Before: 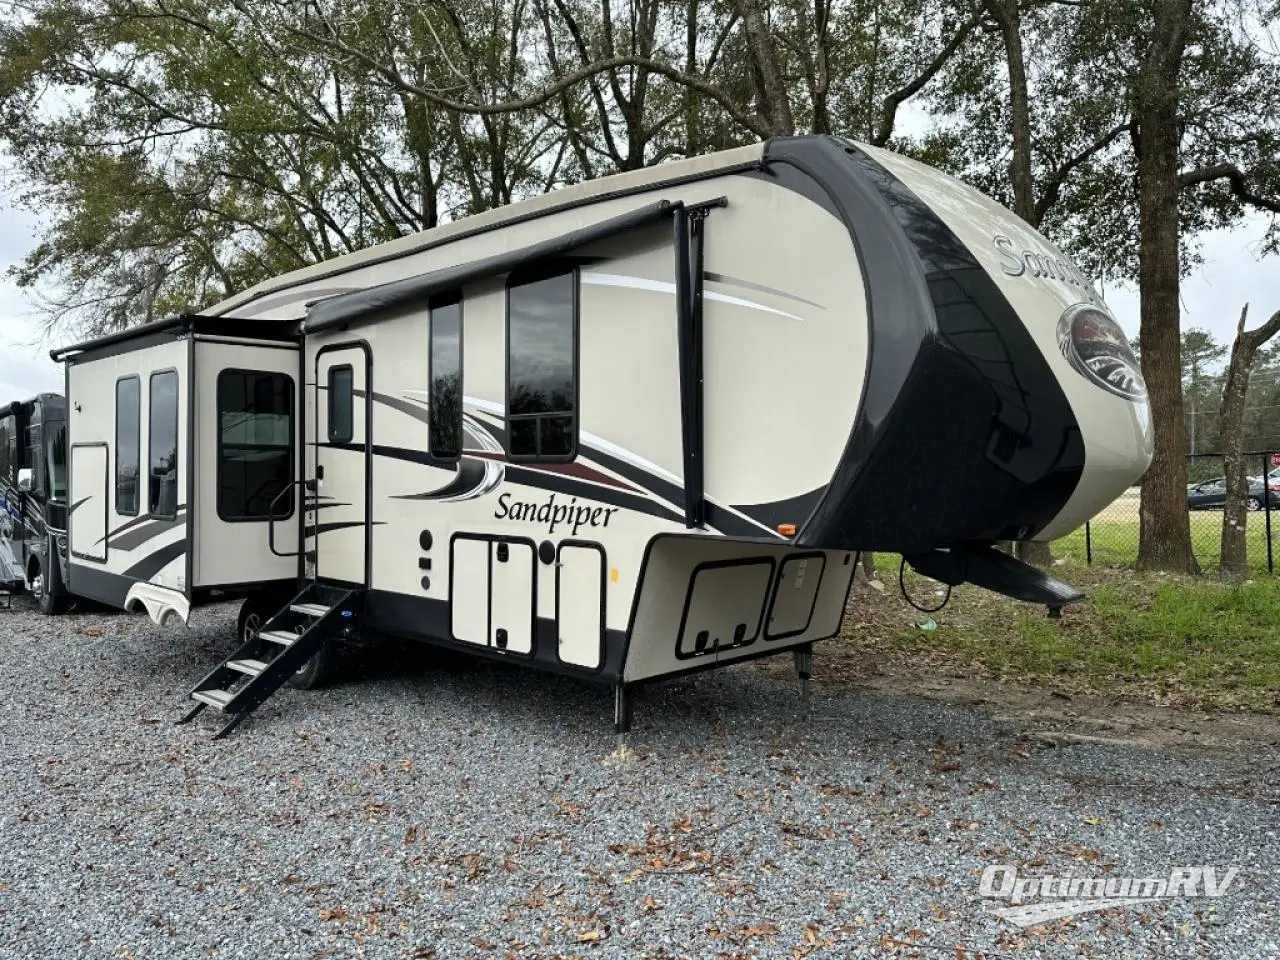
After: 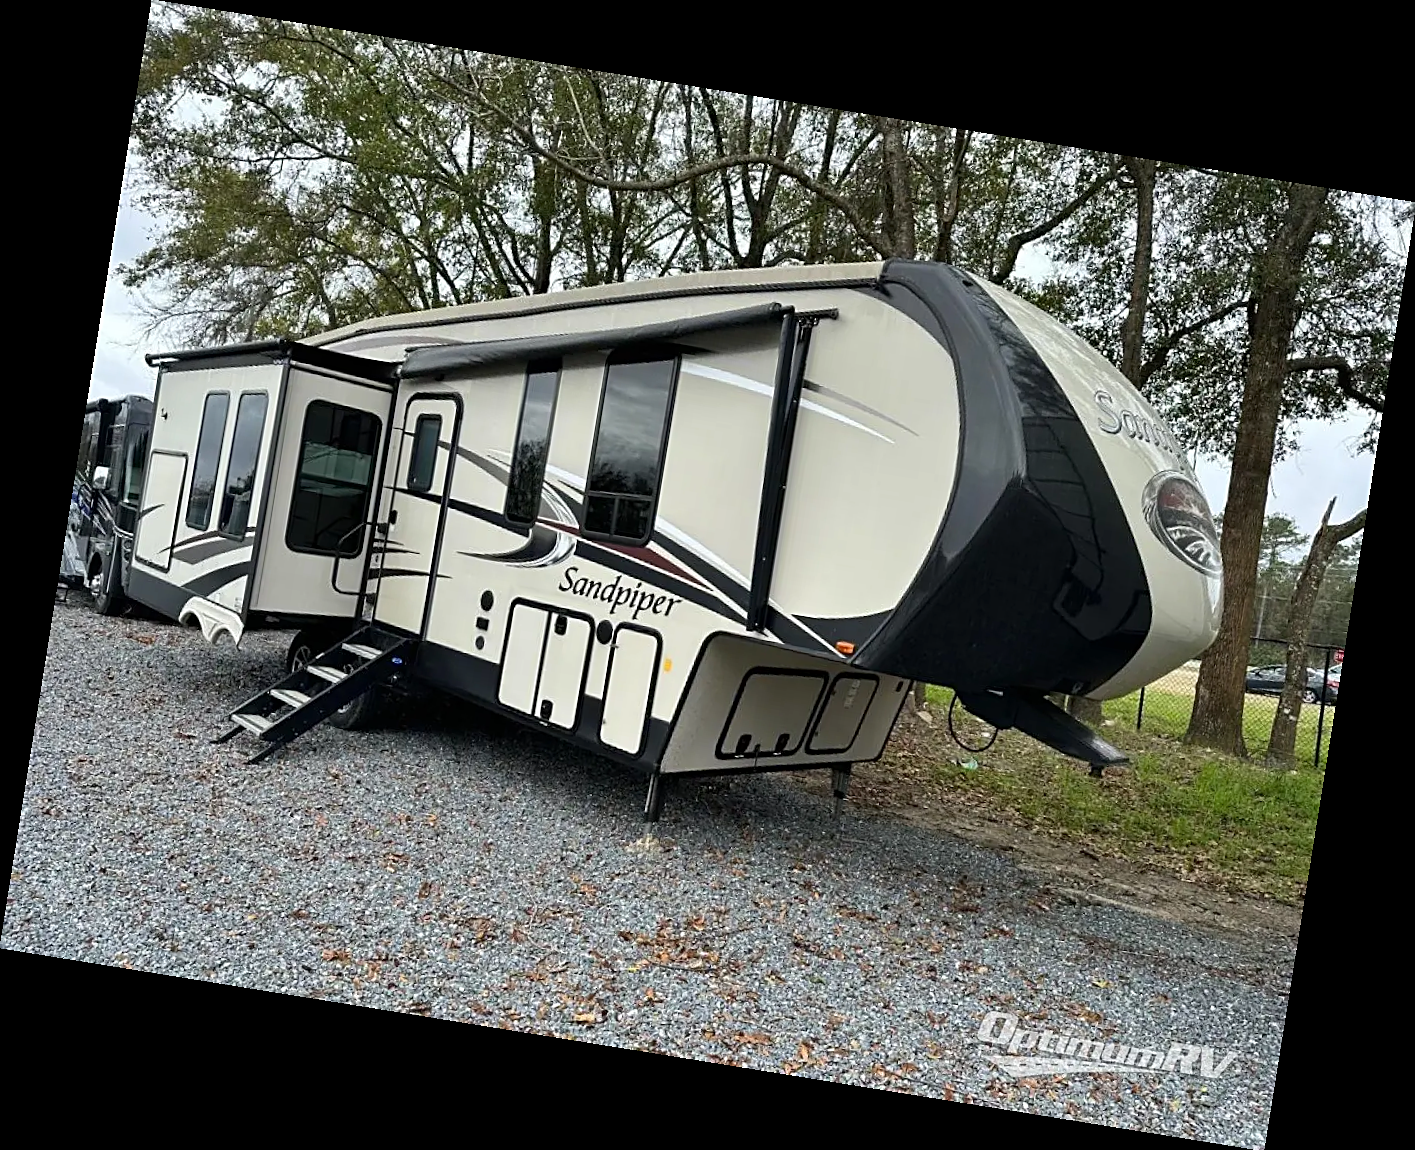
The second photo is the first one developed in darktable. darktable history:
contrast brightness saturation: saturation 0.1
rotate and perspective: rotation 9.12°, automatic cropping off
sharpen: on, module defaults
